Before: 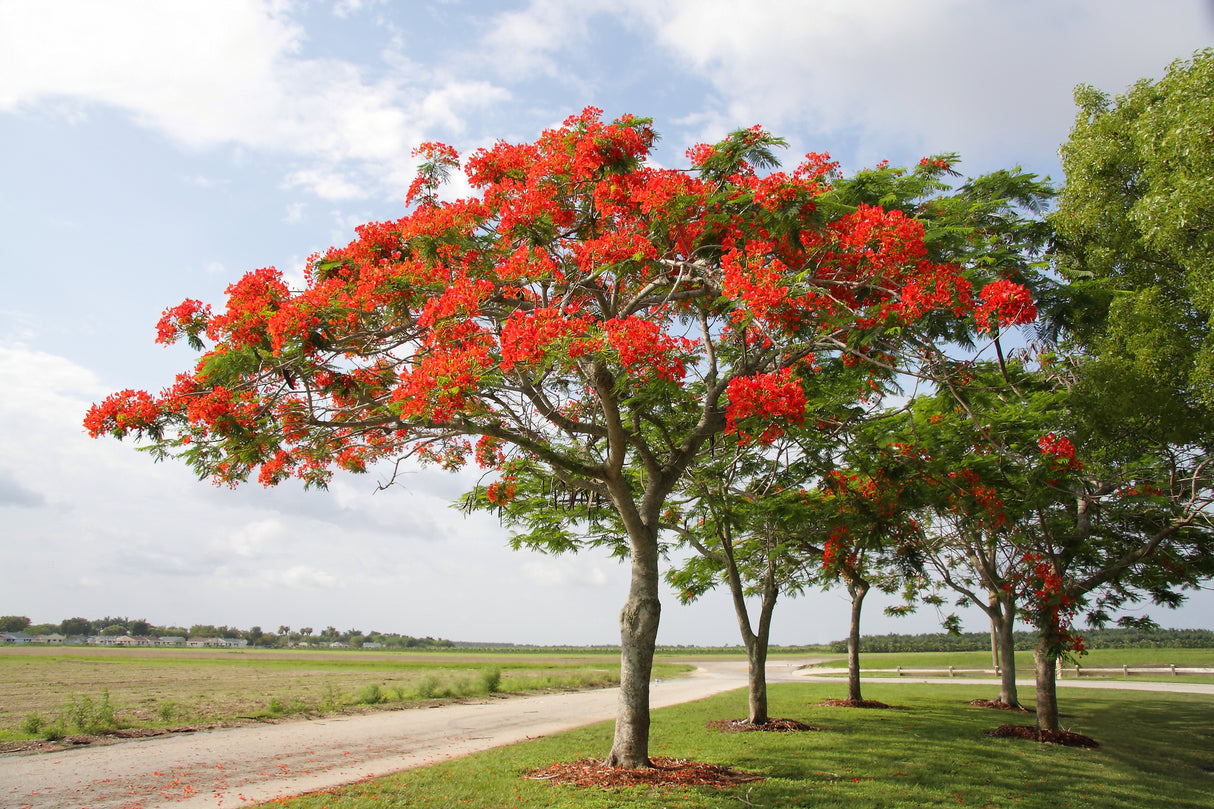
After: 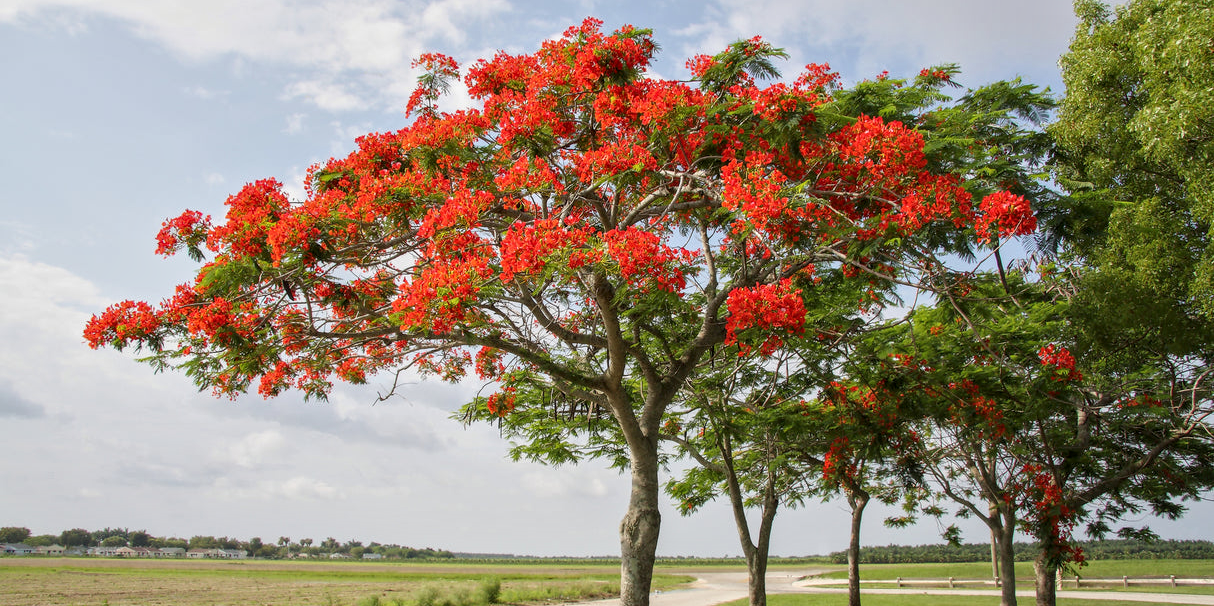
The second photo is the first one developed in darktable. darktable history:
crop: top 11.038%, bottom 13.962%
local contrast: on, module defaults
tone equalizer: -8 EV -0.002 EV, -7 EV 0.005 EV, -6 EV -0.009 EV, -5 EV 0.011 EV, -4 EV -0.012 EV, -3 EV 0.007 EV, -2 EV -0.062 EV, -1 EV -0.293 EV, +0 EV -0.582 EV, smoothing diameter 2%, edges refinement/feathering 20, mask exposure compensation -1.57 EV, filter diffusion 5
